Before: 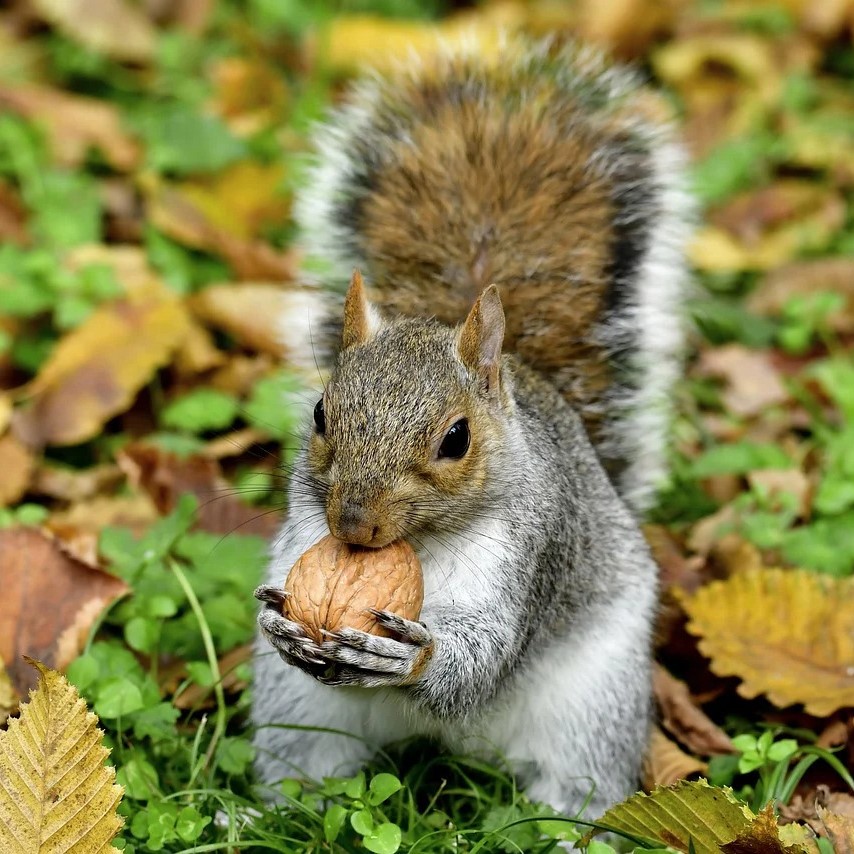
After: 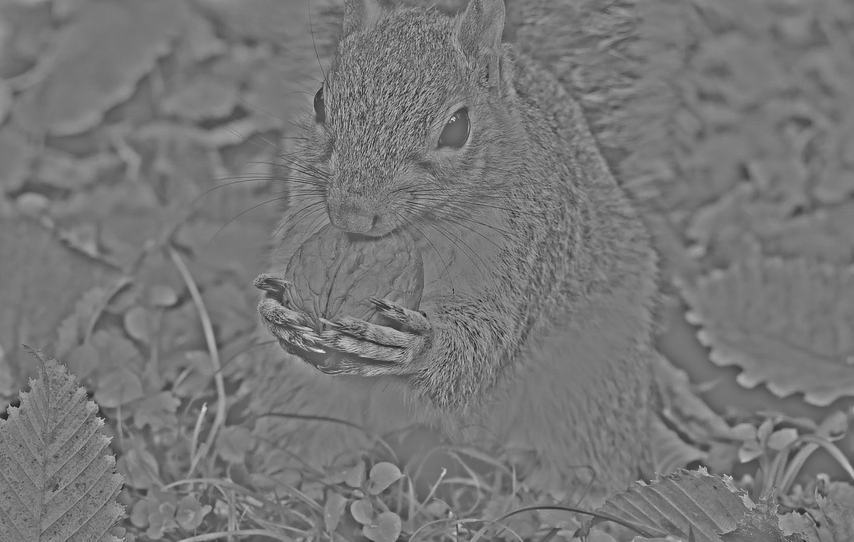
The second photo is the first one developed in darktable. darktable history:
highpass: sharpness 25.84%, contrast boost 14.94%
crop and rotate: top 36.435%
